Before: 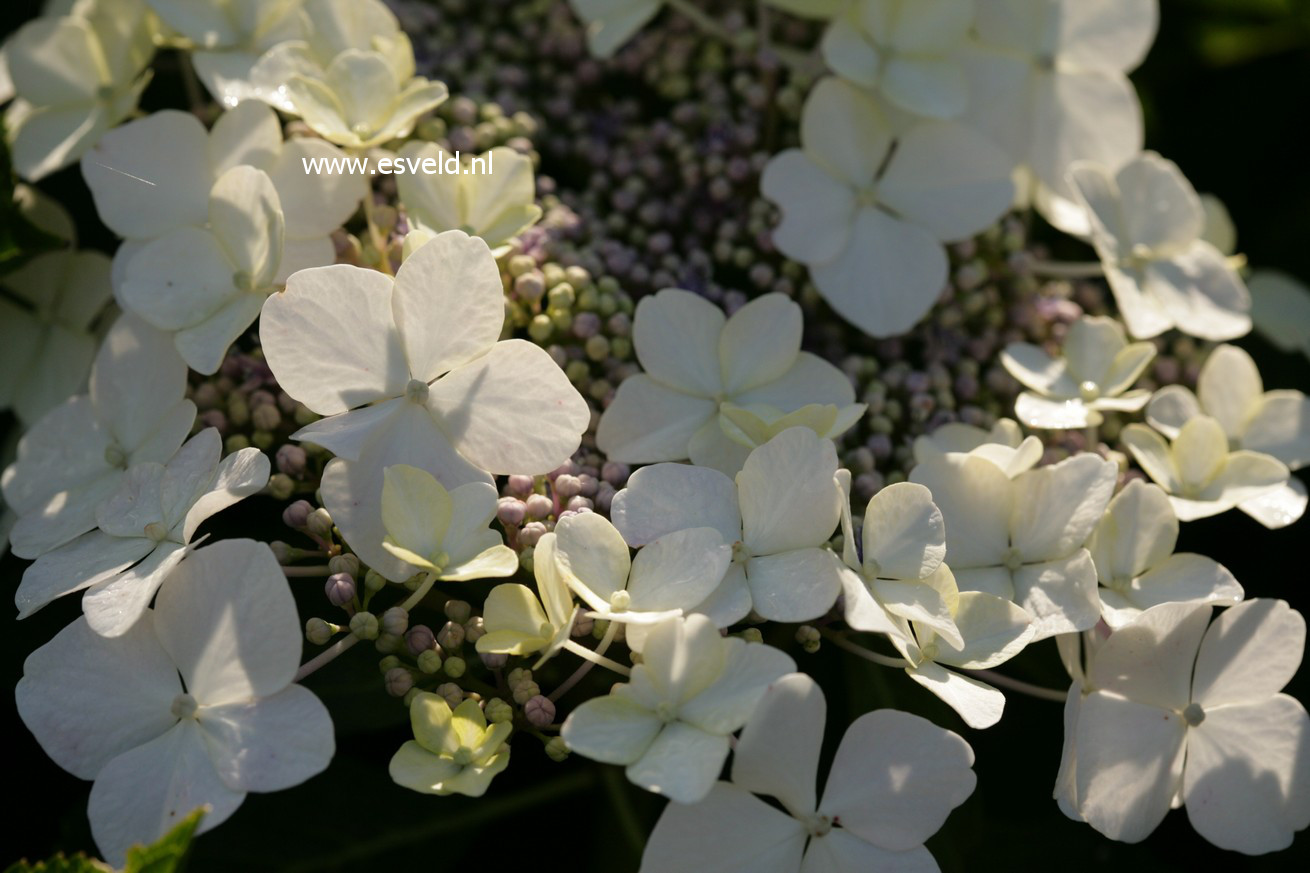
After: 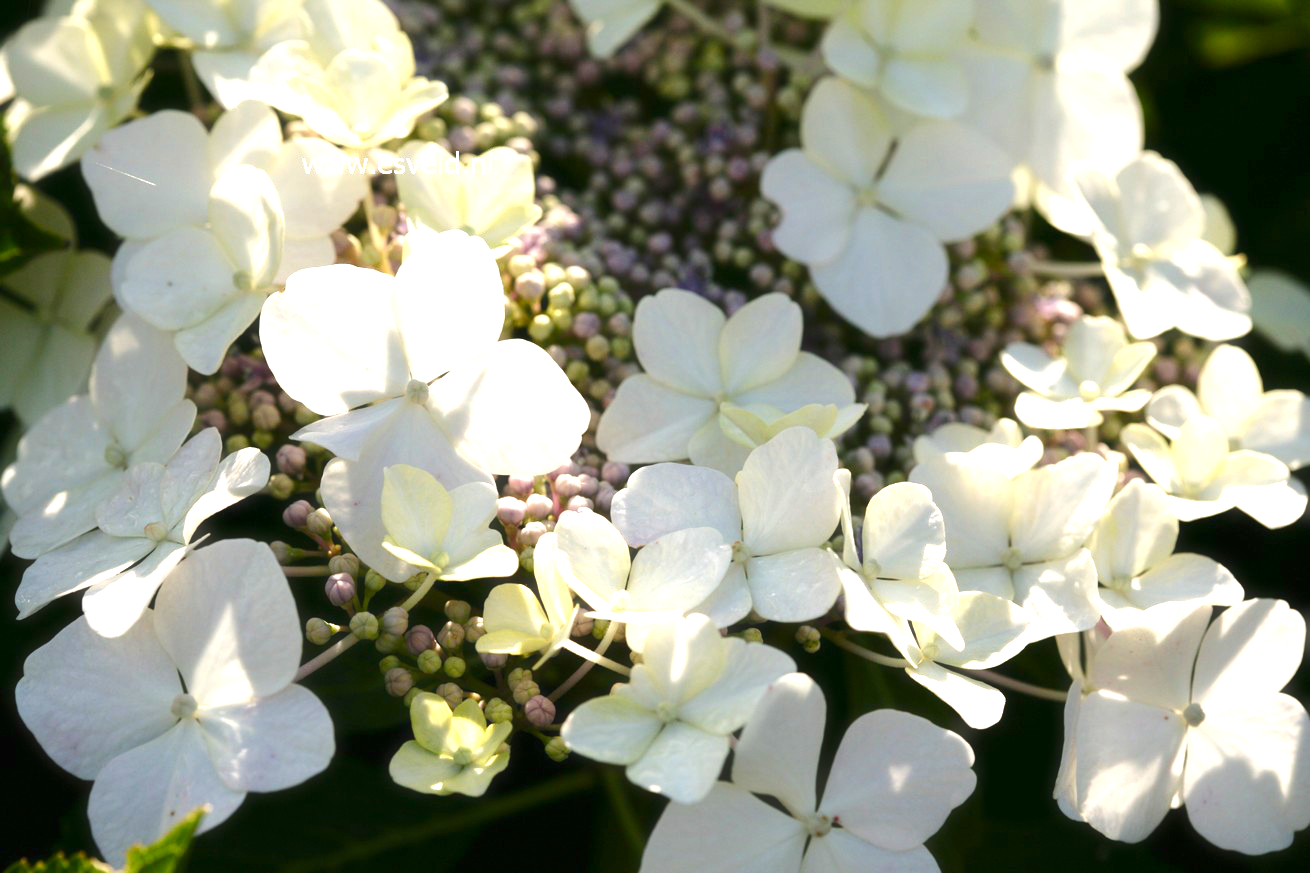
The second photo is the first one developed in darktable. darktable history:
haze removal: strength -0.09, distance 0.358, compatibility mode true, adaptive false
exposure: black level correction 0, exposure 1.2 EV, compensate exposure bias true, compensate highlight preservation false
color balance rgb: linear chroma grading › shadows 32%, linear chroma grading › global chroma -2%, linear chroma grading › mid-tones 4%, perceptual saturation grading › global saturation -2%, perceptual saturation grading › highlights -8%, perceptual saturation grading › mid-tones 8%, perceptual saturation grading › shadows 4%, perceptual brilliance grading › highlights 8%, perceptual brilliance grading › mid-tones 4%, perceptual brilliance grading › shadows 2%, global vibrance 16%, saturation formula JzAzBz (2021)
